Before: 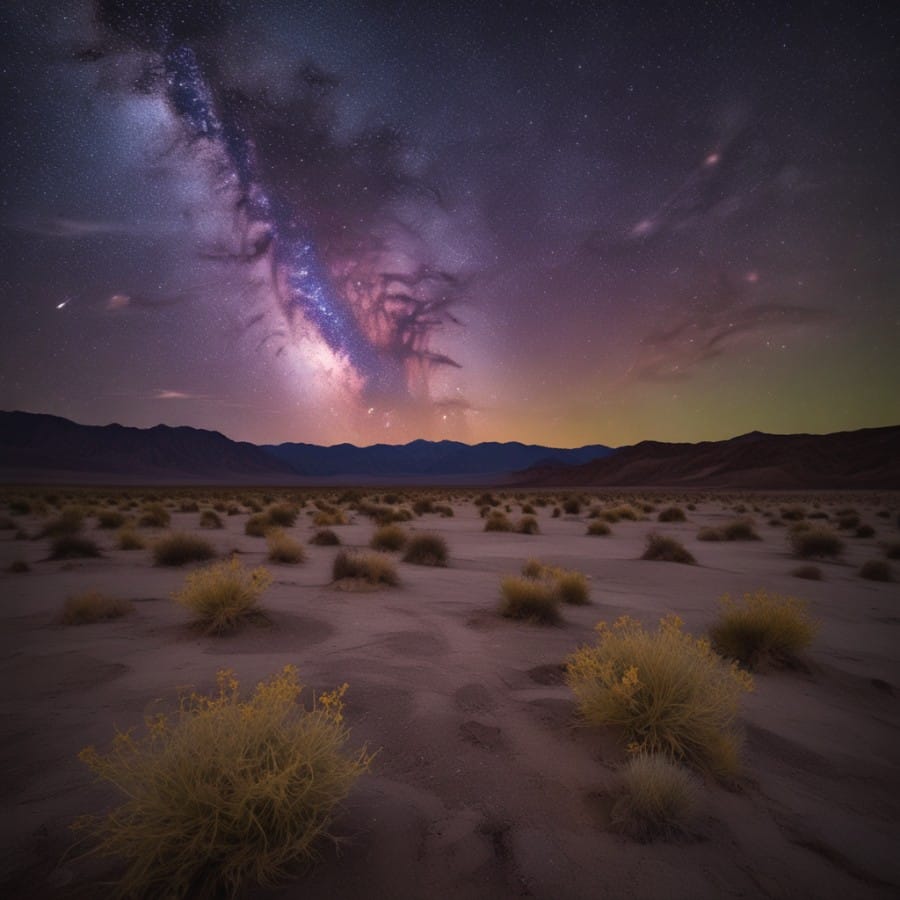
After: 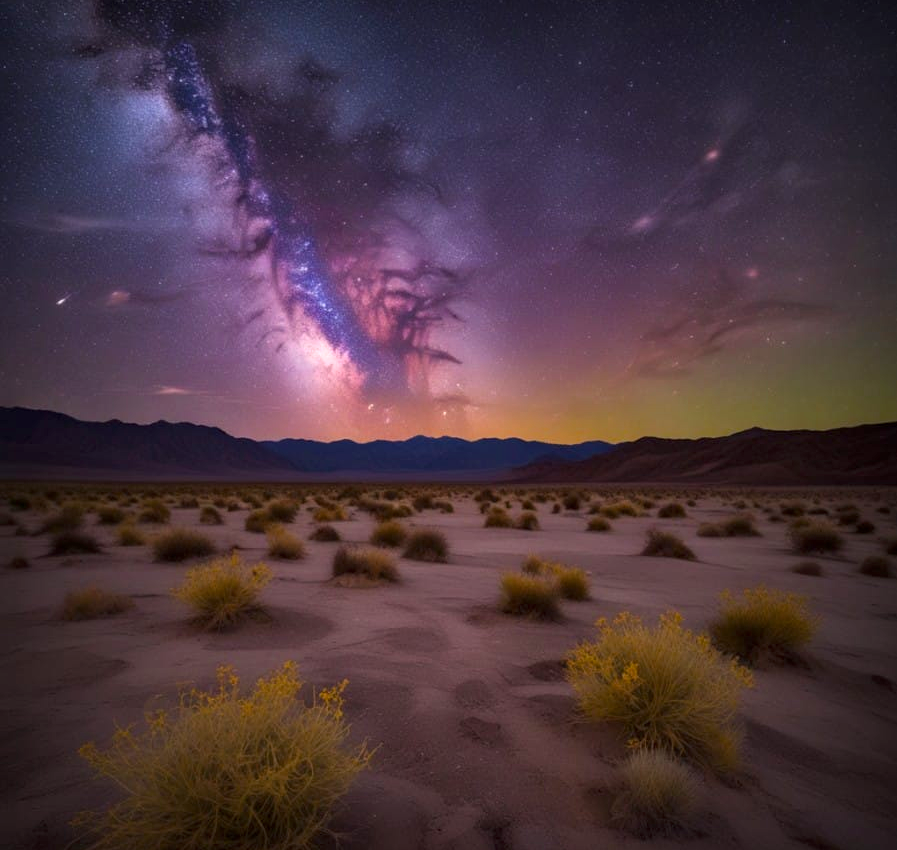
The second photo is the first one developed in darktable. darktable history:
local contrast: on, module defaults
crop: top 0.448%, right 0.264%, bottom 5.045%
color balance rgb: perceptual saturation grading › global saturation 30%, global vibrance 20%
